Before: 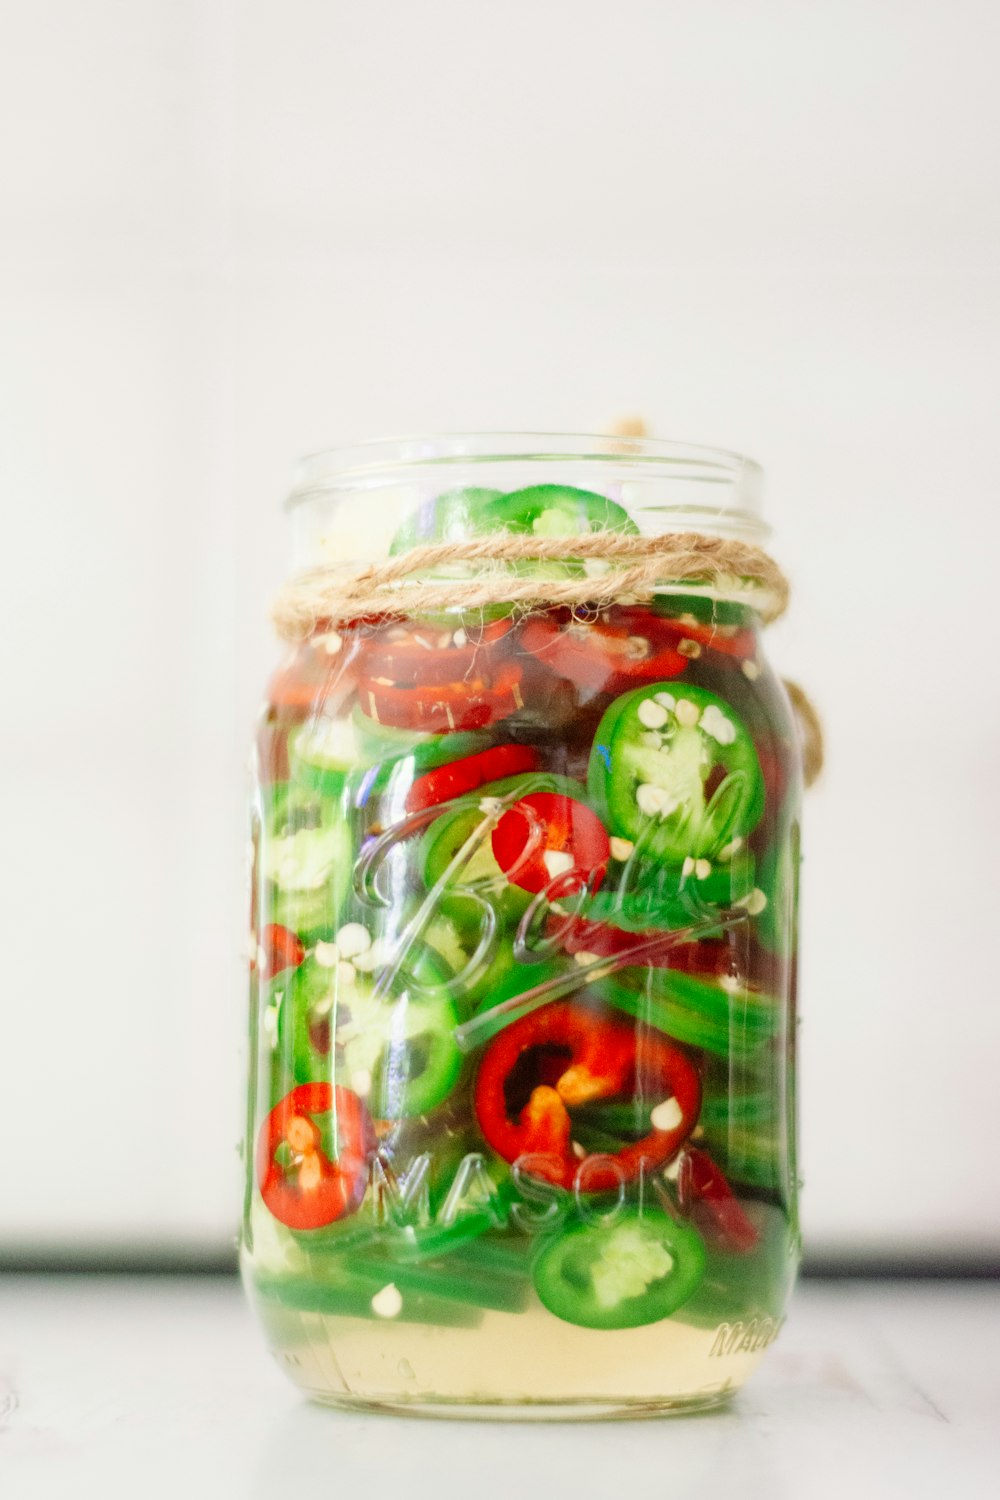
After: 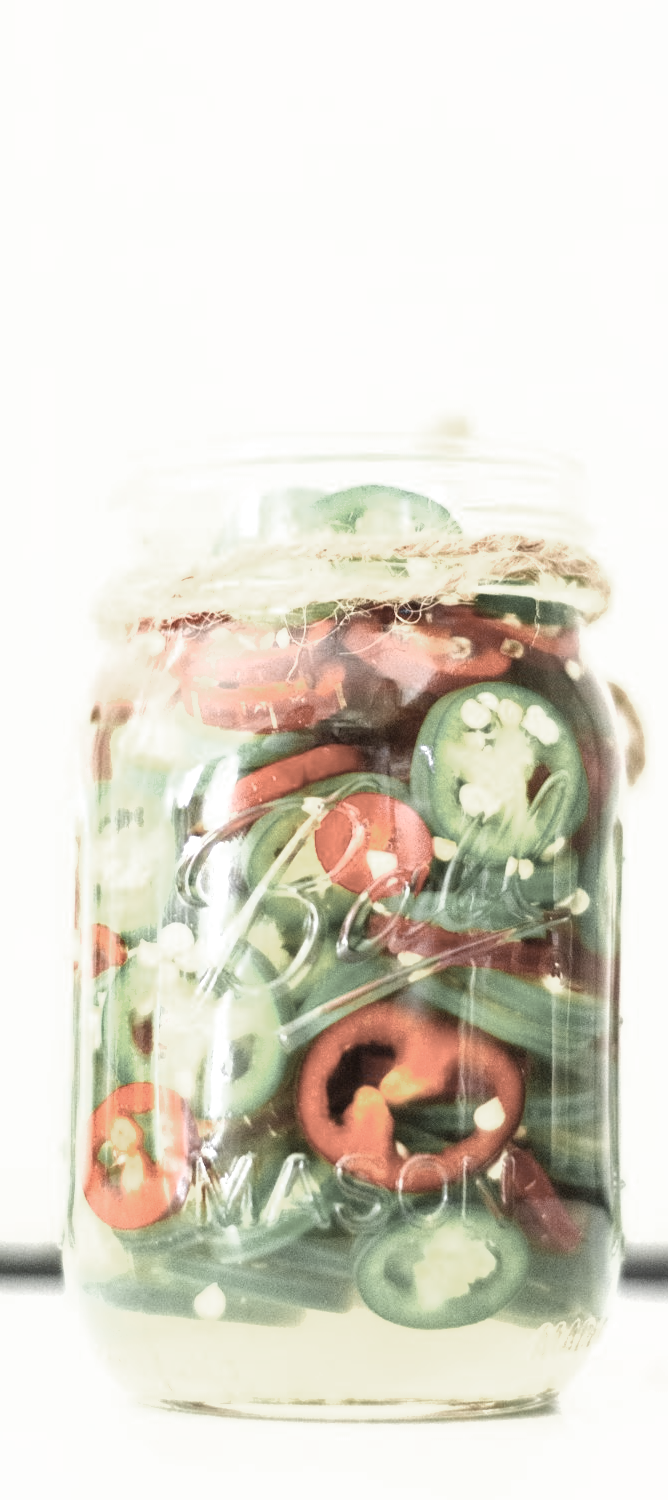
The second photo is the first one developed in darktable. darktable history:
shadows and highlights: shadows 29.61, highlights -30.47, low approximation 0.01, soften with gaussian
white balance: emerald 1
color zones: curves: ch0 [(0, 0.613) (0.01, 0.613) (0.245, 0.448) (0.498, 0.529) (0.642, 0.665) (0.879, 0.777) (0.99, 0.613)]; ch1 [(0, 0.035) (0.121, 0.189) (0.259, 0.197) (0.415, 0.061) (0.589, 0.022) (0.732, 0.022) (0.857, 0.026) (0.991, 0.053)]
crop and rotate: left 17.732%, right 15.423%
velvia: strength 17%
exposure: black level correction 0, exposure 1.1 EV, compensate highlight preservation false
